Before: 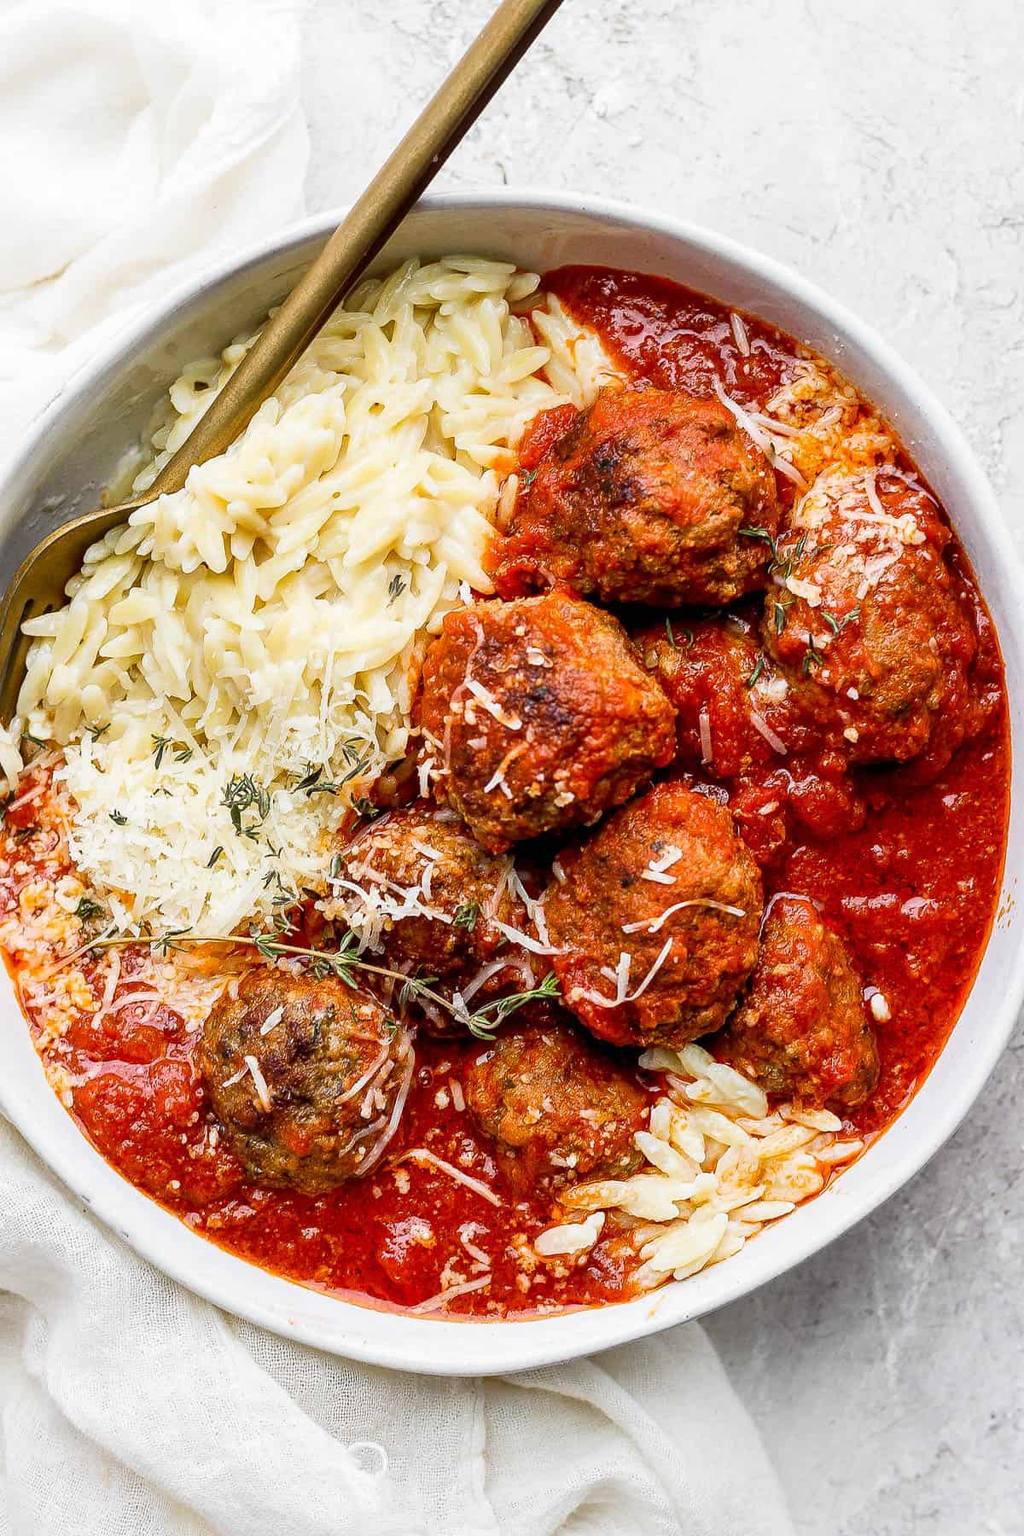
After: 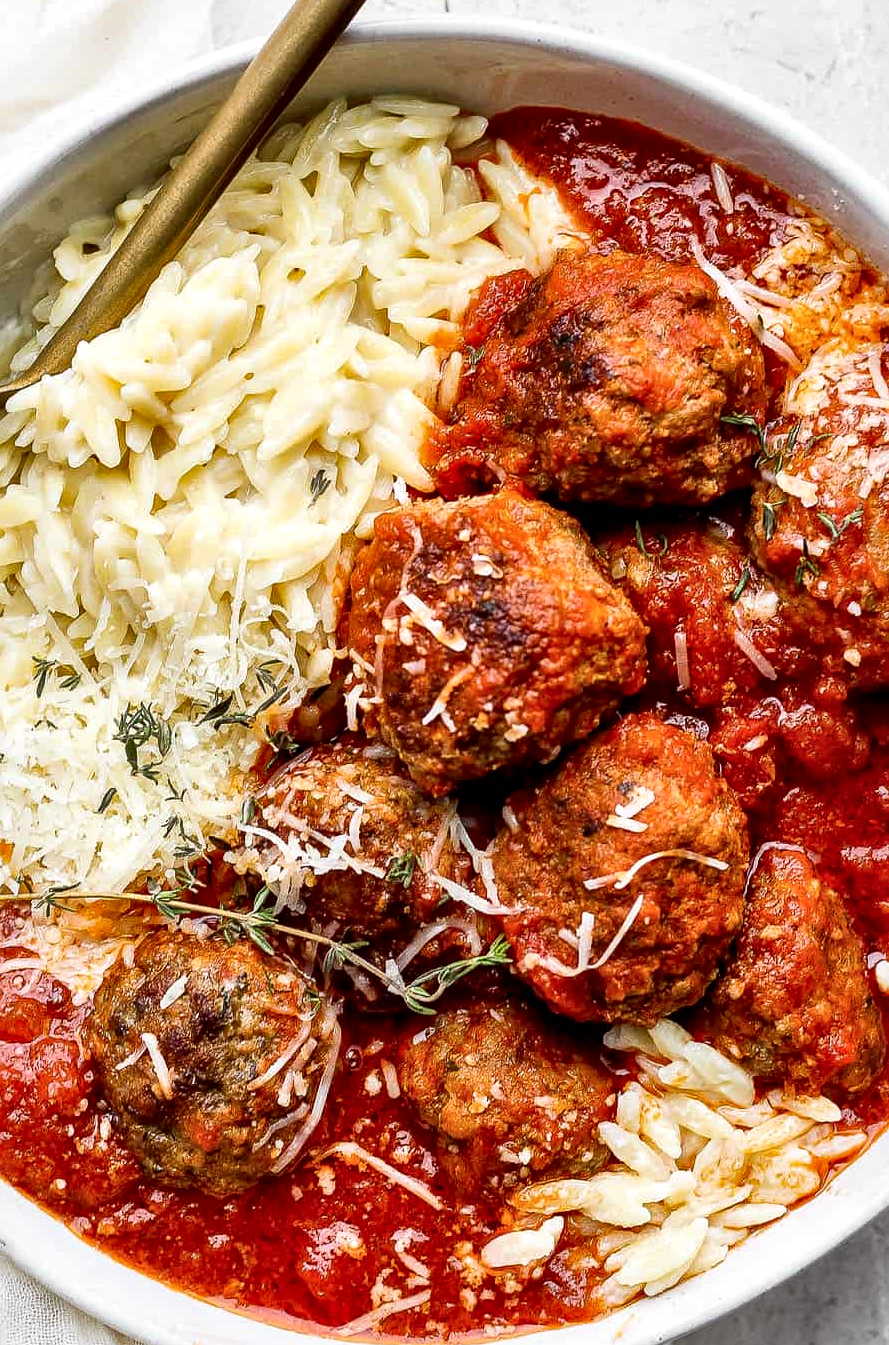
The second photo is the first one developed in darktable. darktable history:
local contrast: mode bilateral grid, contrast 51, coarseness 50, detail 150%, midtone range 0.2
crop and rotate: left 12.134%, top 11.366%, right 13.752%, bottom 13.911%
